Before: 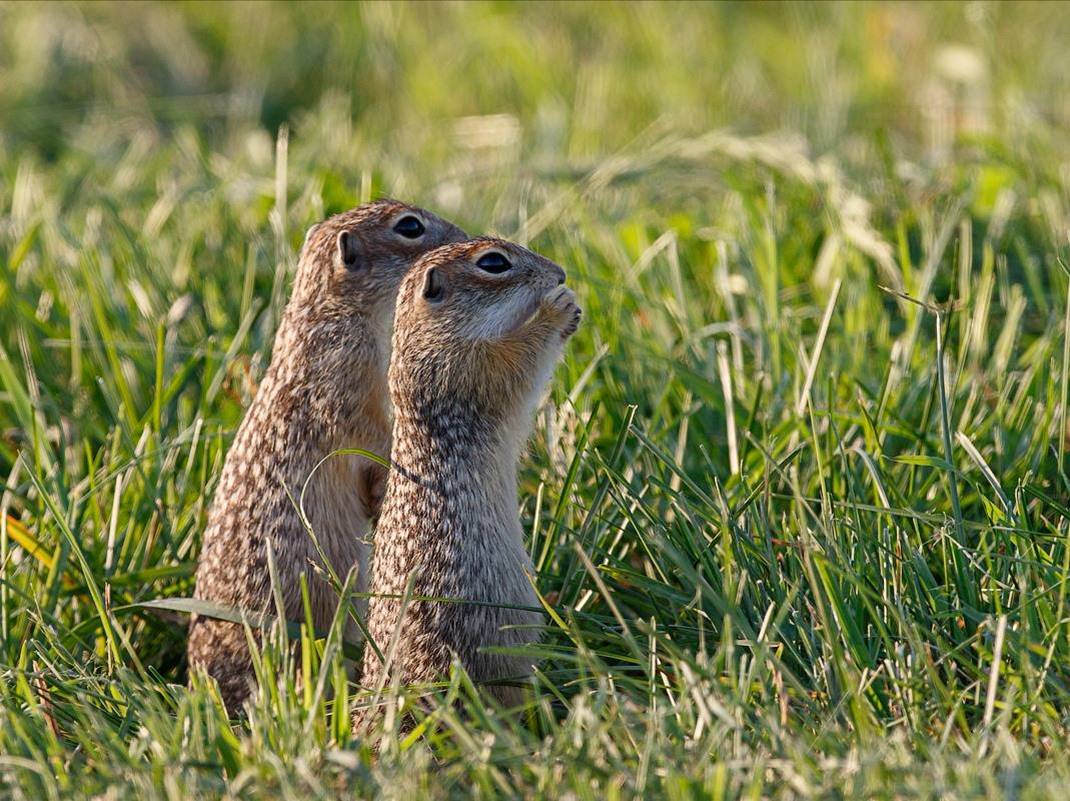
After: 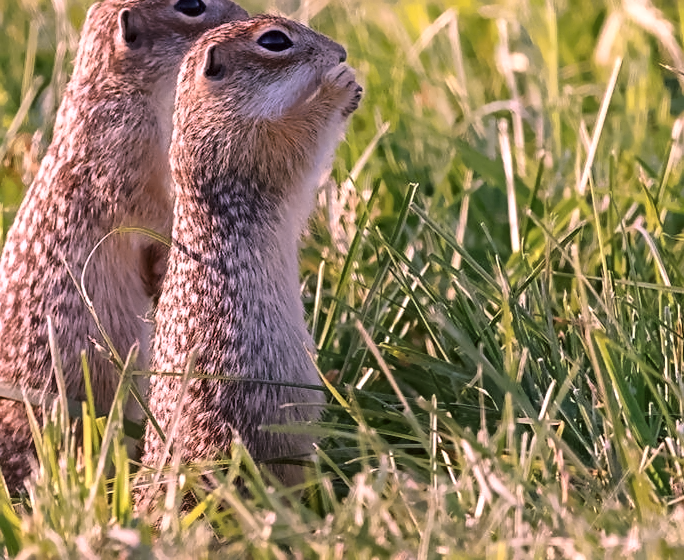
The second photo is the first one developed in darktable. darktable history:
denoise (profiled): patch size 2, strength 4, preserve shadows 1.02, bias correction -0.395, scattering 0.3, a [0, 0, 0]
exposure: exposure 0.05 EV
tone equalizer: -8 EV 0.02 EV, -7 EV 0.137 EV, -6 EV 0.249 EV, -5 EV 0.199 EV, -4 EV 0.104 EV, -3 EV 0.307 EV, -2 EV 0.428 EV, -1 EV 0.391 EV, +0 EV 0.398 EV, mask contrast compensation 0.05 EV
color equalizer: on, module defaults
color correction: highlights a* 19.89, highlights b* -8.27, shadows a* 2.46, shadows b* 1.79
crop: left 20.514%, top 27.742%, right 15.488%, bottom 2.286%
